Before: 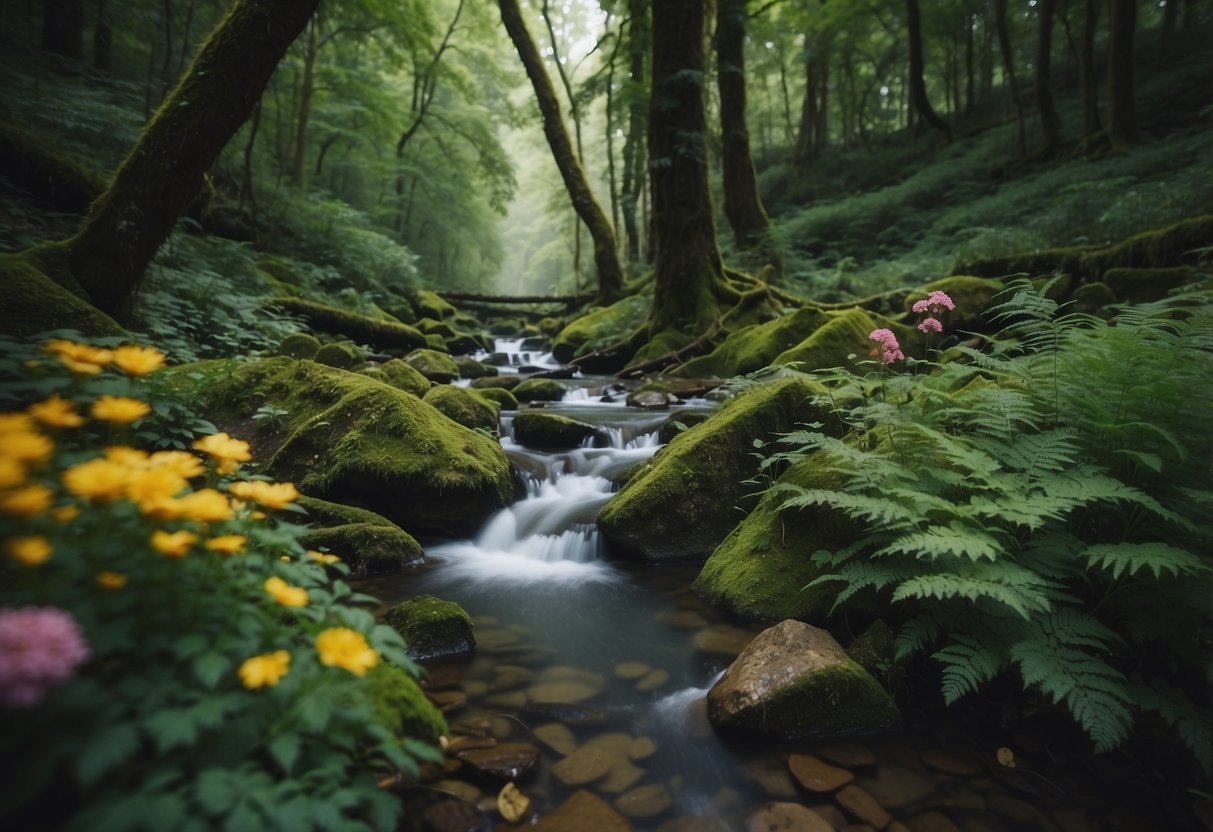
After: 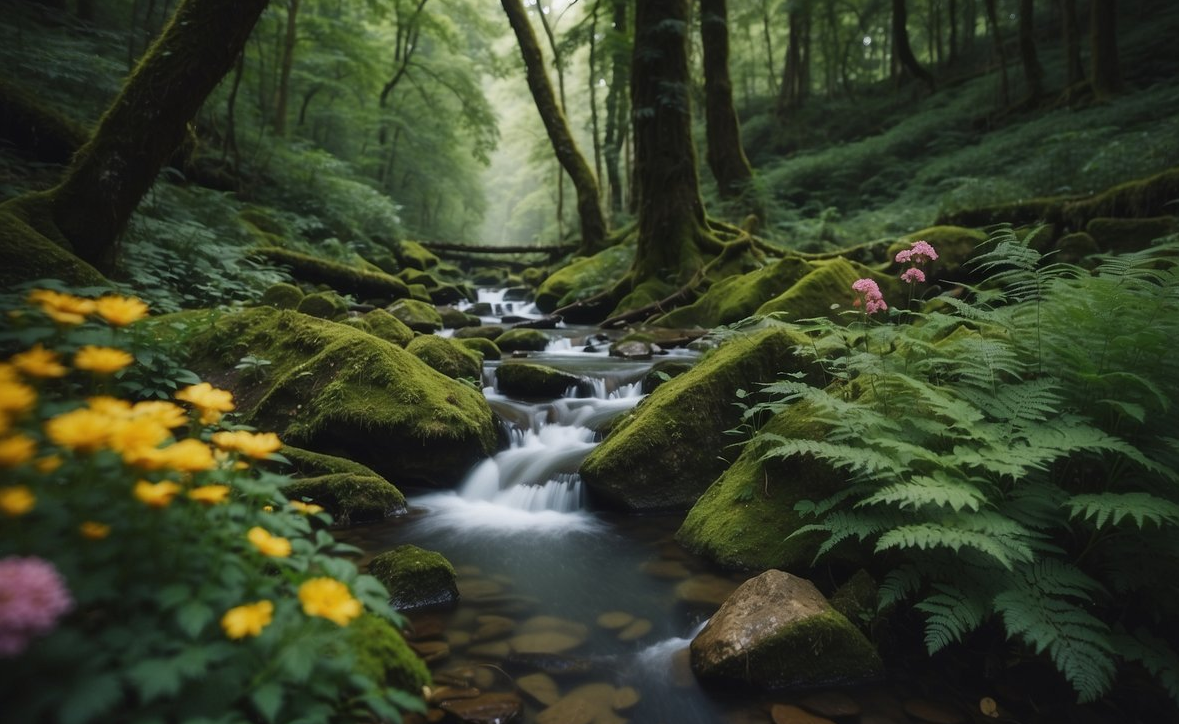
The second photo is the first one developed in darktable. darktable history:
crop: left 1.415%, top 6.102%, right 1.327%, bottom 6.854%
